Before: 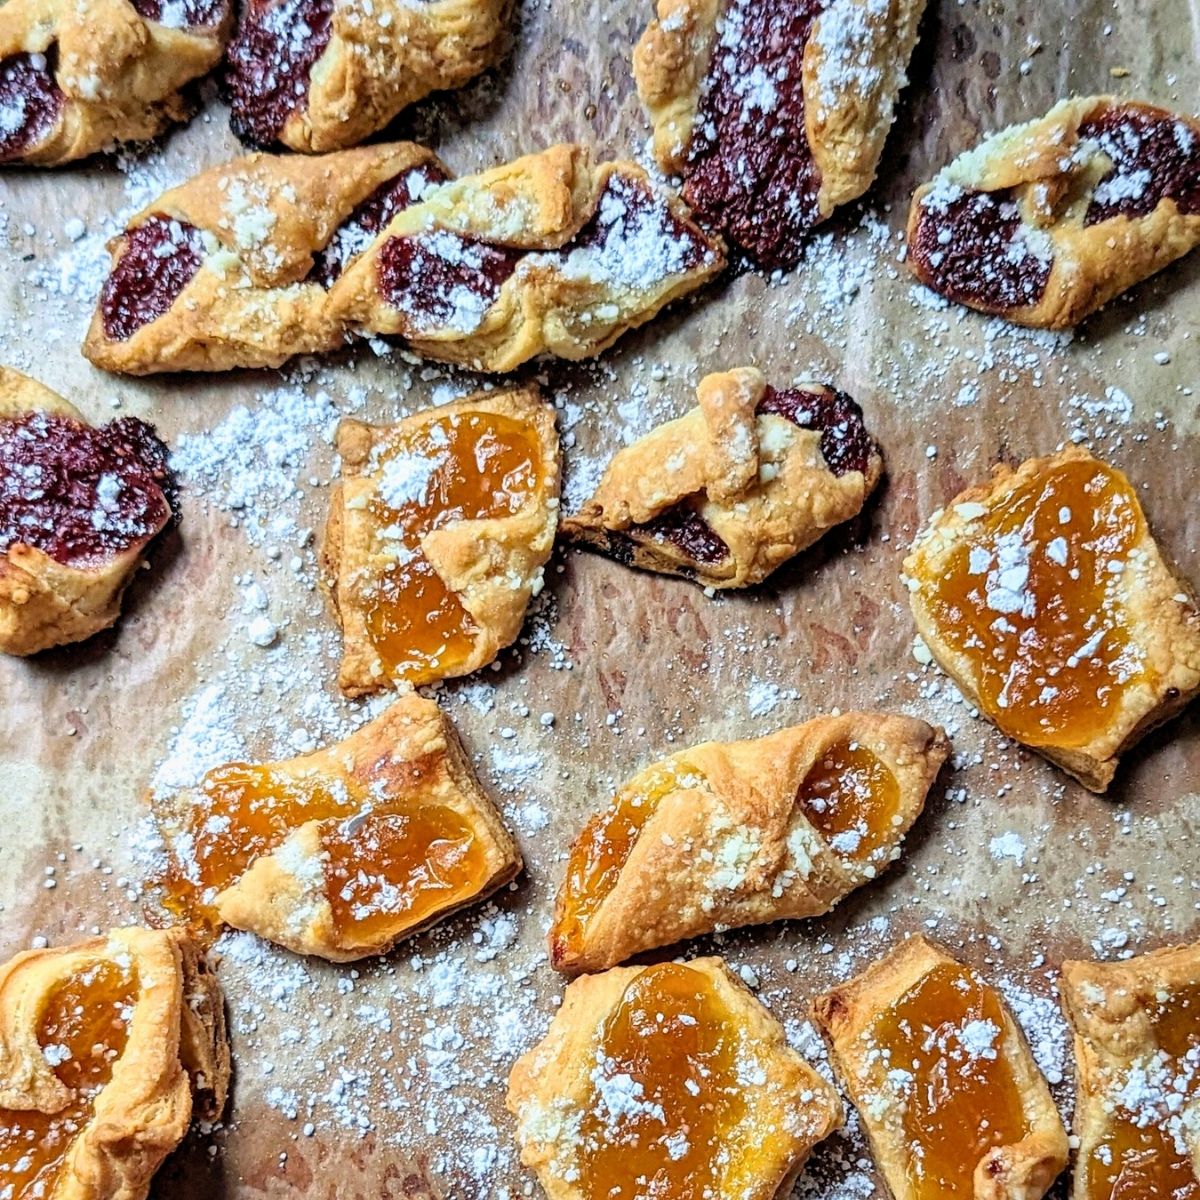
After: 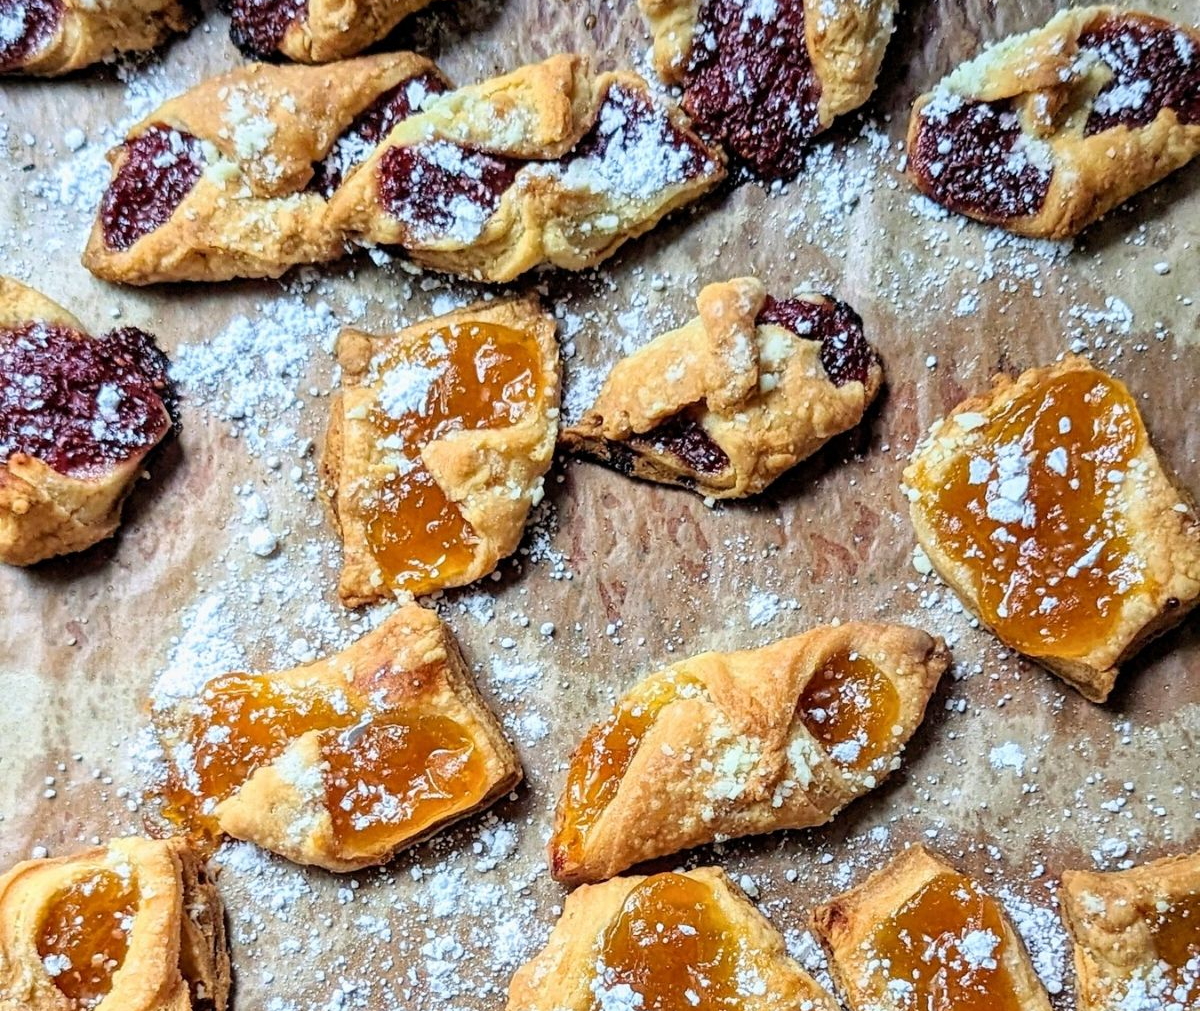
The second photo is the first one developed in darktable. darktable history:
crop: top 7.568%, bottom 8.167%
